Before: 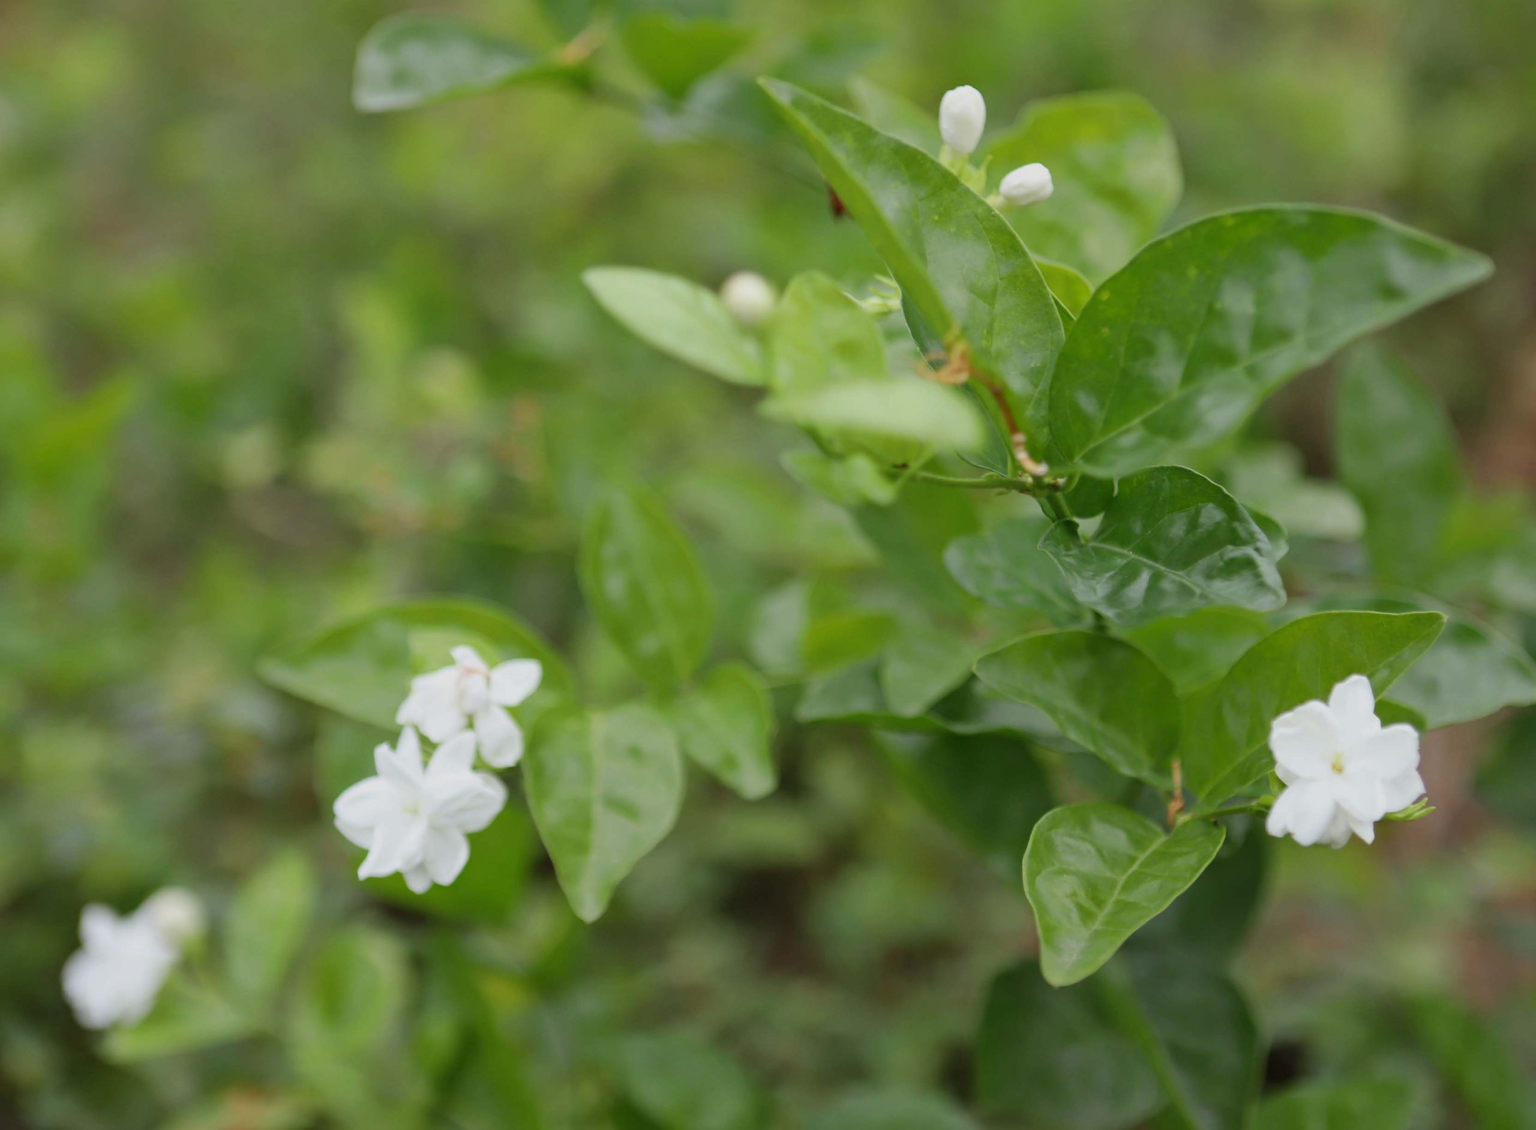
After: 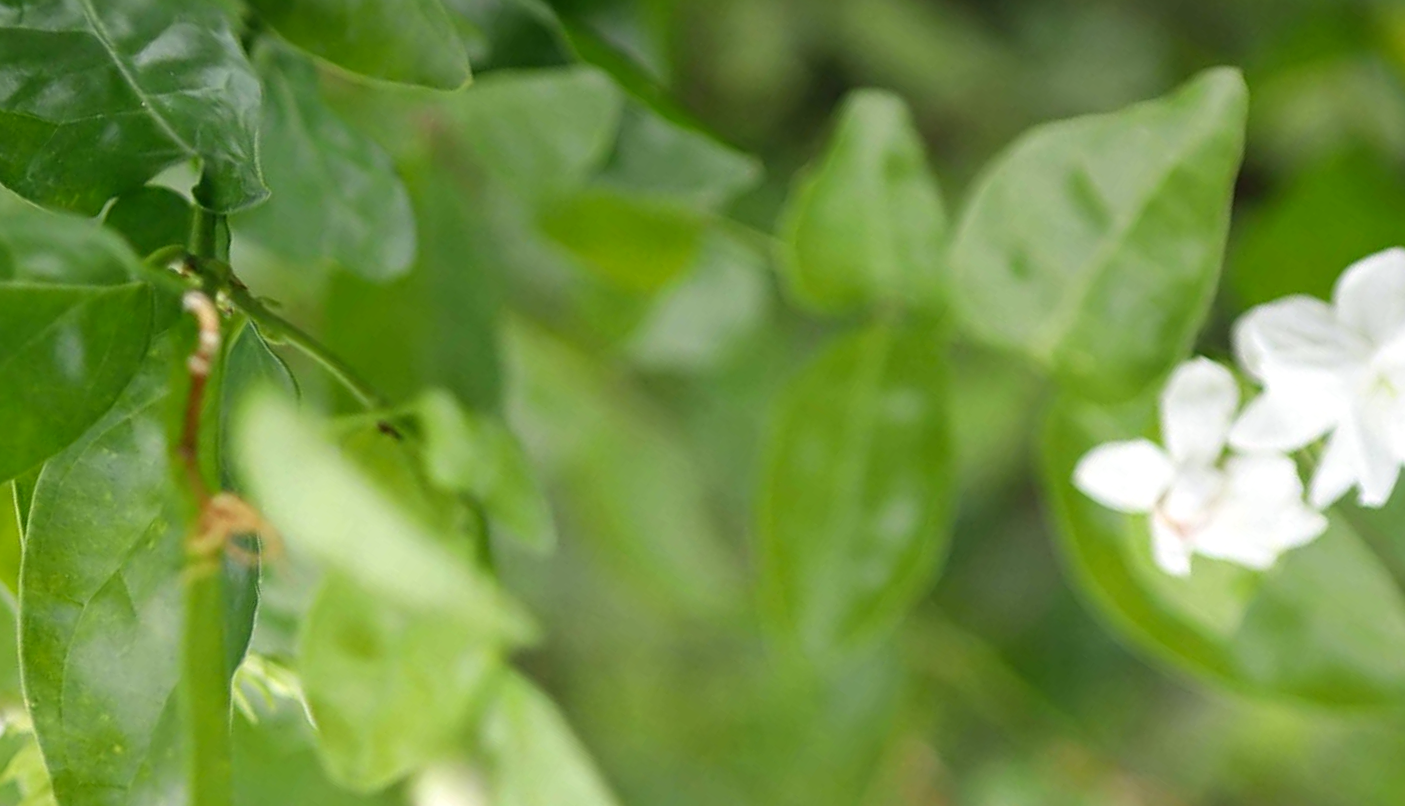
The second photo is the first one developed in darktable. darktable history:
sharpen: on, module defaults
color correction: highlights a* 0.481, highlights b* 2.73, shadows a* -1, shadows b* -4.32
exposure: black level correction 0, exposure 0.498 EV, compensate highlight preservation false
contrast brightness saturation: brightness -0.086
crop and rotate: angle 147.5°, left 9.155%, top 15.646%, right 4.432%, bottom 16.93%
